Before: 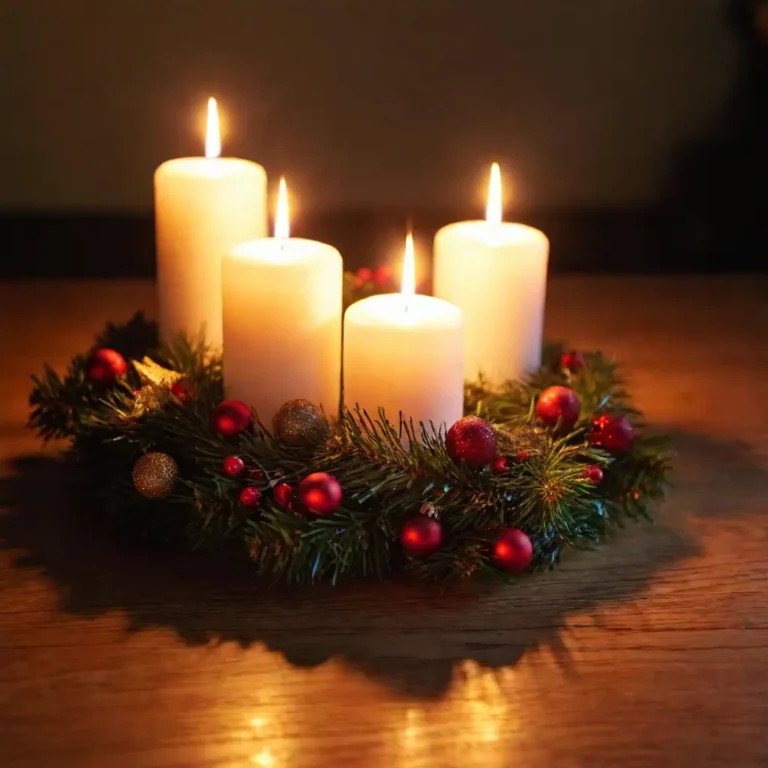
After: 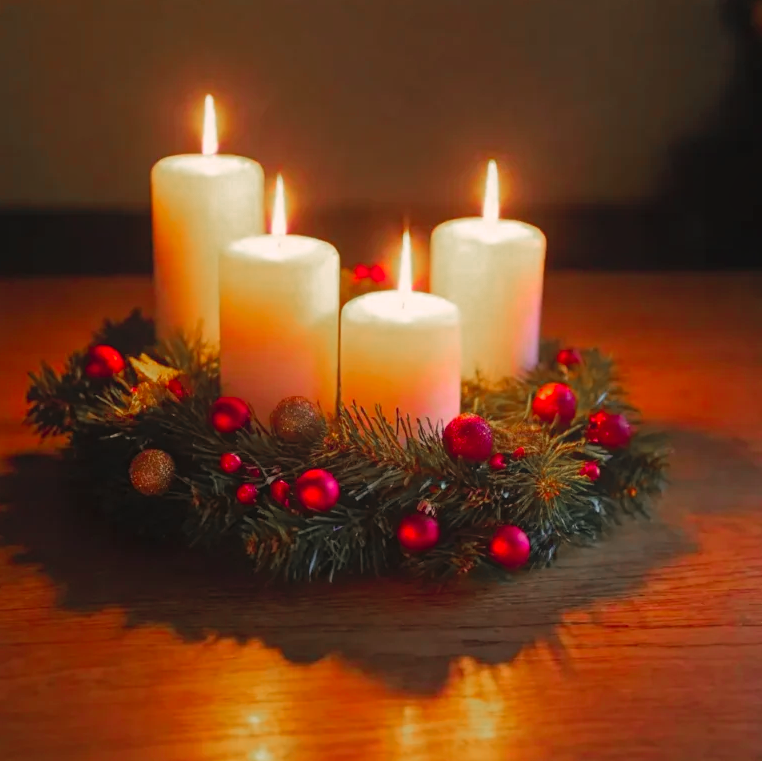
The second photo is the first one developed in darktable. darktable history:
crop: left 0.434%, top 0.485%, right 0.244%, bottom 0.386%
color correction: highlights a* 5.81, highlights b* 4.84
contrast equalizer: y [[0.439, 0.44, 0.442, 0.457, 0.493, 0.498], [0.5 ×6], [0.5 ×6], [0 ×6], [0 ×6]], mix 0.59
contrast brightness saturation: brightness 0.15
color zones: curves: ch0 [(0, 0.48) (0.209, 0.398) (0.305, 0.332) (0.429, 0.493) (0.571, 0.5) (0.714, 0.5) (0.857, 0.5) (1, 0.48)]; ch1 [(0, 0.736) (0.143, 0.625) (0.225, 0.371) (0.429, 0.256) (0.571, 0.241) (0.714, 0.213) (0.857, 0.48) (1, 0.736)]; ch2 [(0, 0.448) (0.143, 0.498) (0.286, 0.5) (0.429, 0.5) (0.571, 0.5) (0.714, 0.5) (0.857, 0.5) (1, 0.448)]
